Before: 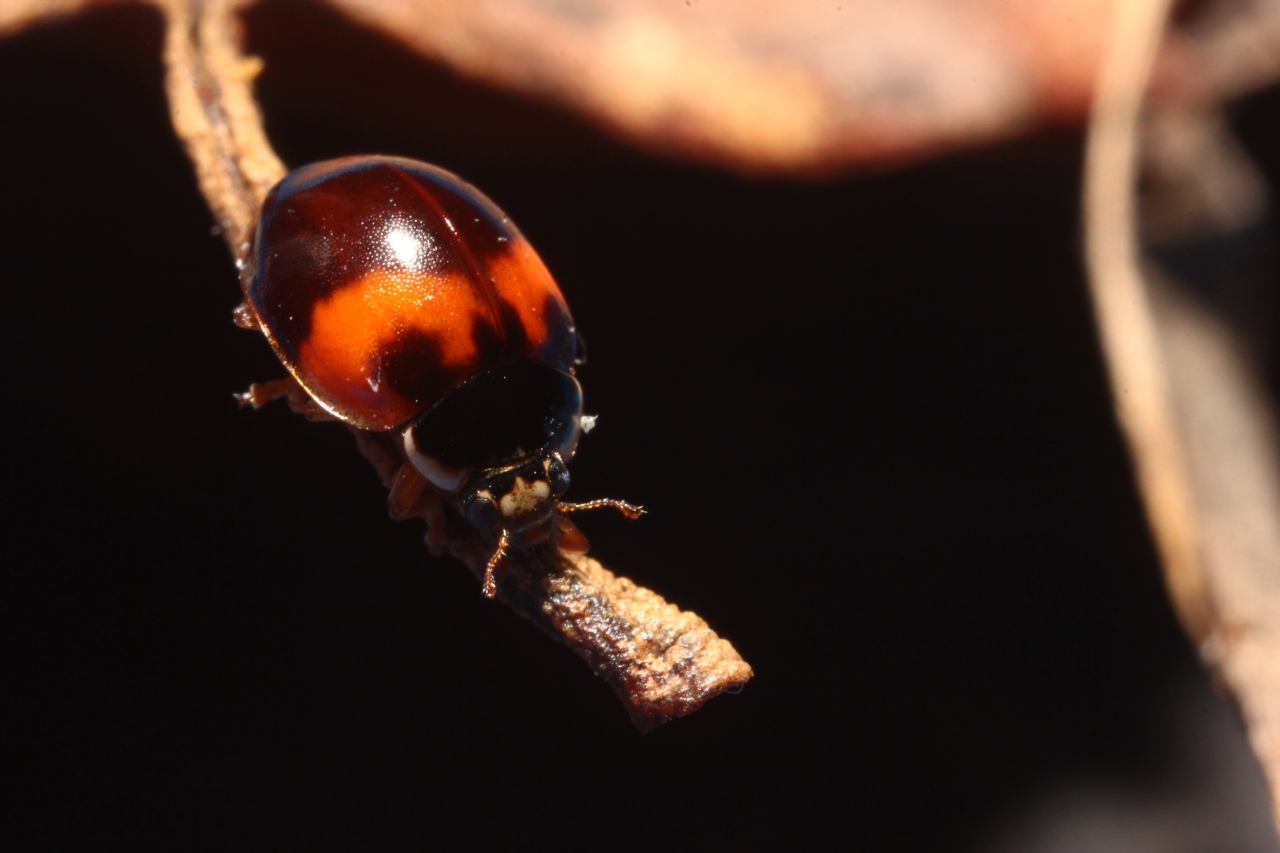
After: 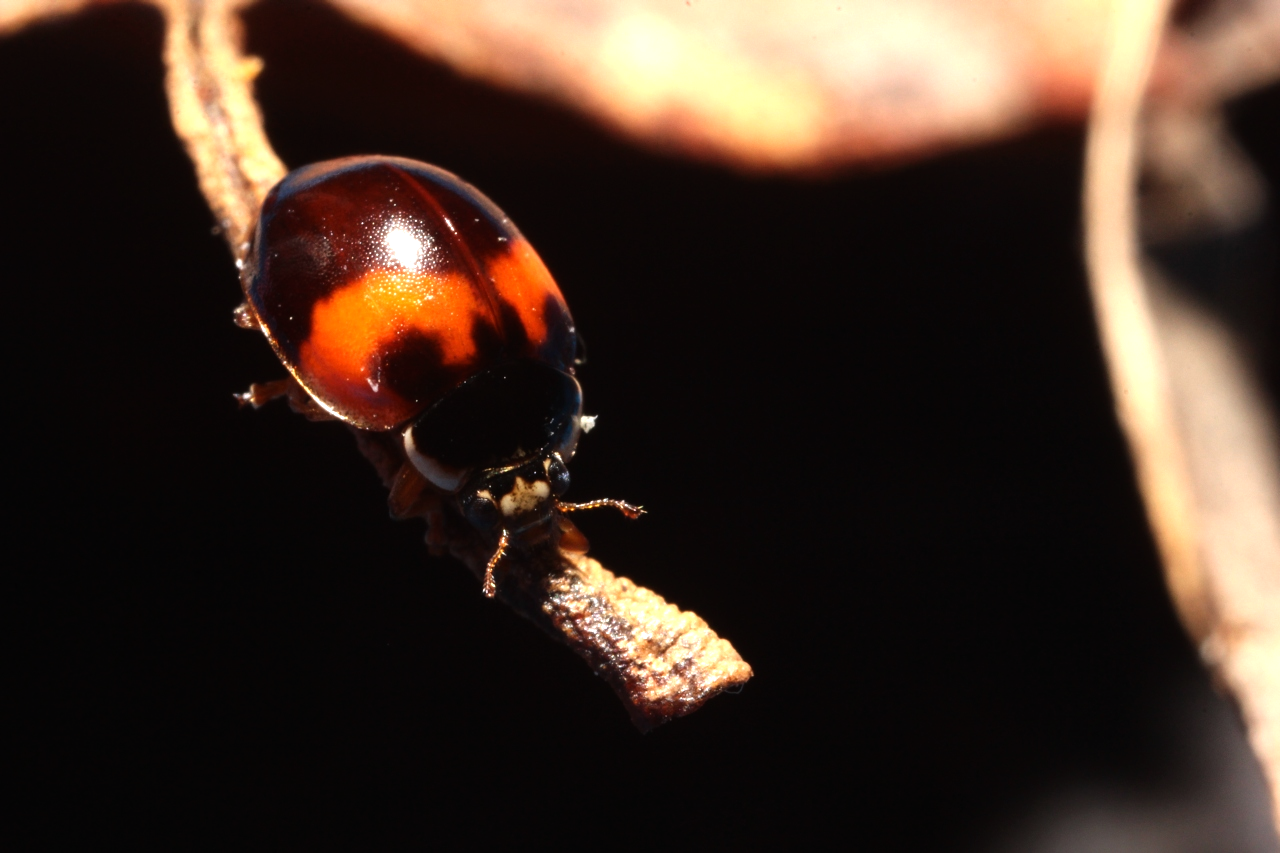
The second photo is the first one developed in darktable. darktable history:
tone equalizer: -8 EV -0.722 EV, -7 EV -0.682 EV, -6 EV -0.592 EV, -5 EV -0.418 EV, -3 EV 0.379 EV, -2 EV 0.6 EV, -1 EV 0.689 EV, +0 EV 0.778 EV, mask exposure compensation -0.51 EV
